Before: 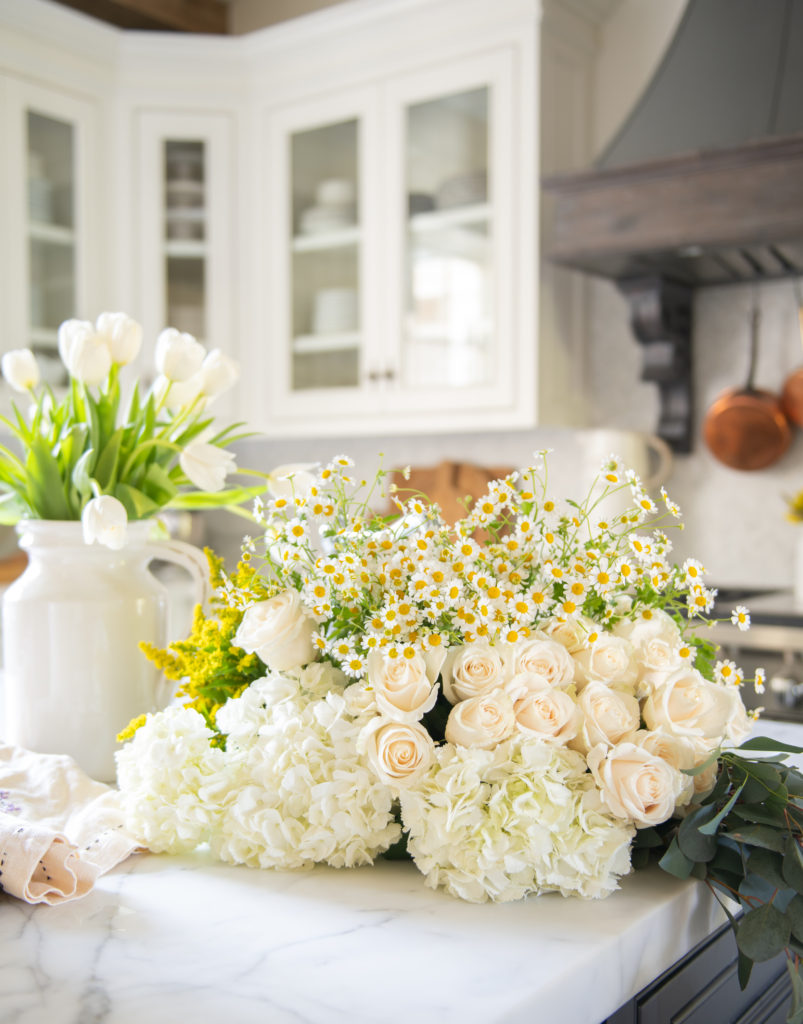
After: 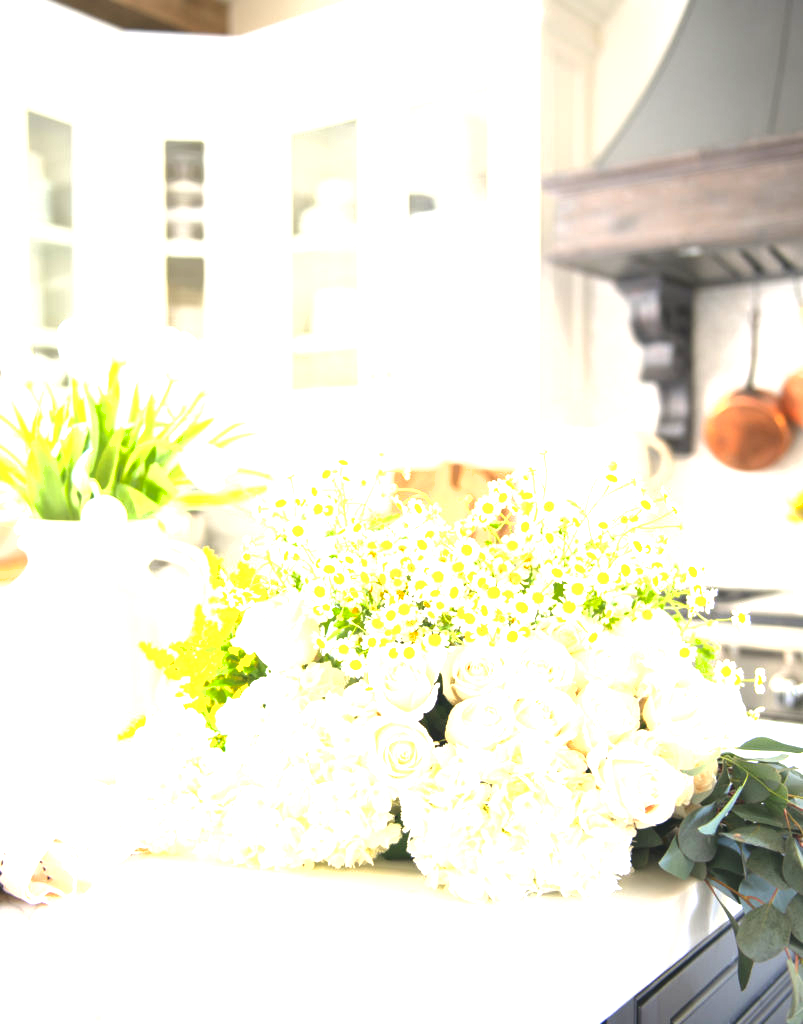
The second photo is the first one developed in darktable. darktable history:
tone equalizer: -8 EV -1.09 EV, -7 EV -1.04 EV, -6 EV -0.86 EV, -5 EV -0.551 EV, -3 EV 0.546 EV, -2 EV 0.882 EV, -1 EV 1.01 EV, +0 EV 1.07 EV, smoothing diameter 24.85%, edges refinement/feathering 14.47, preserve details guided filter
exposure: black level correction -0.002, exposure 0.709 EV, compensate highlight preservation false
shadows and highlights: shadows 61.34, white point adjustment 0.514, highlights -33.59, compress 84.27%
